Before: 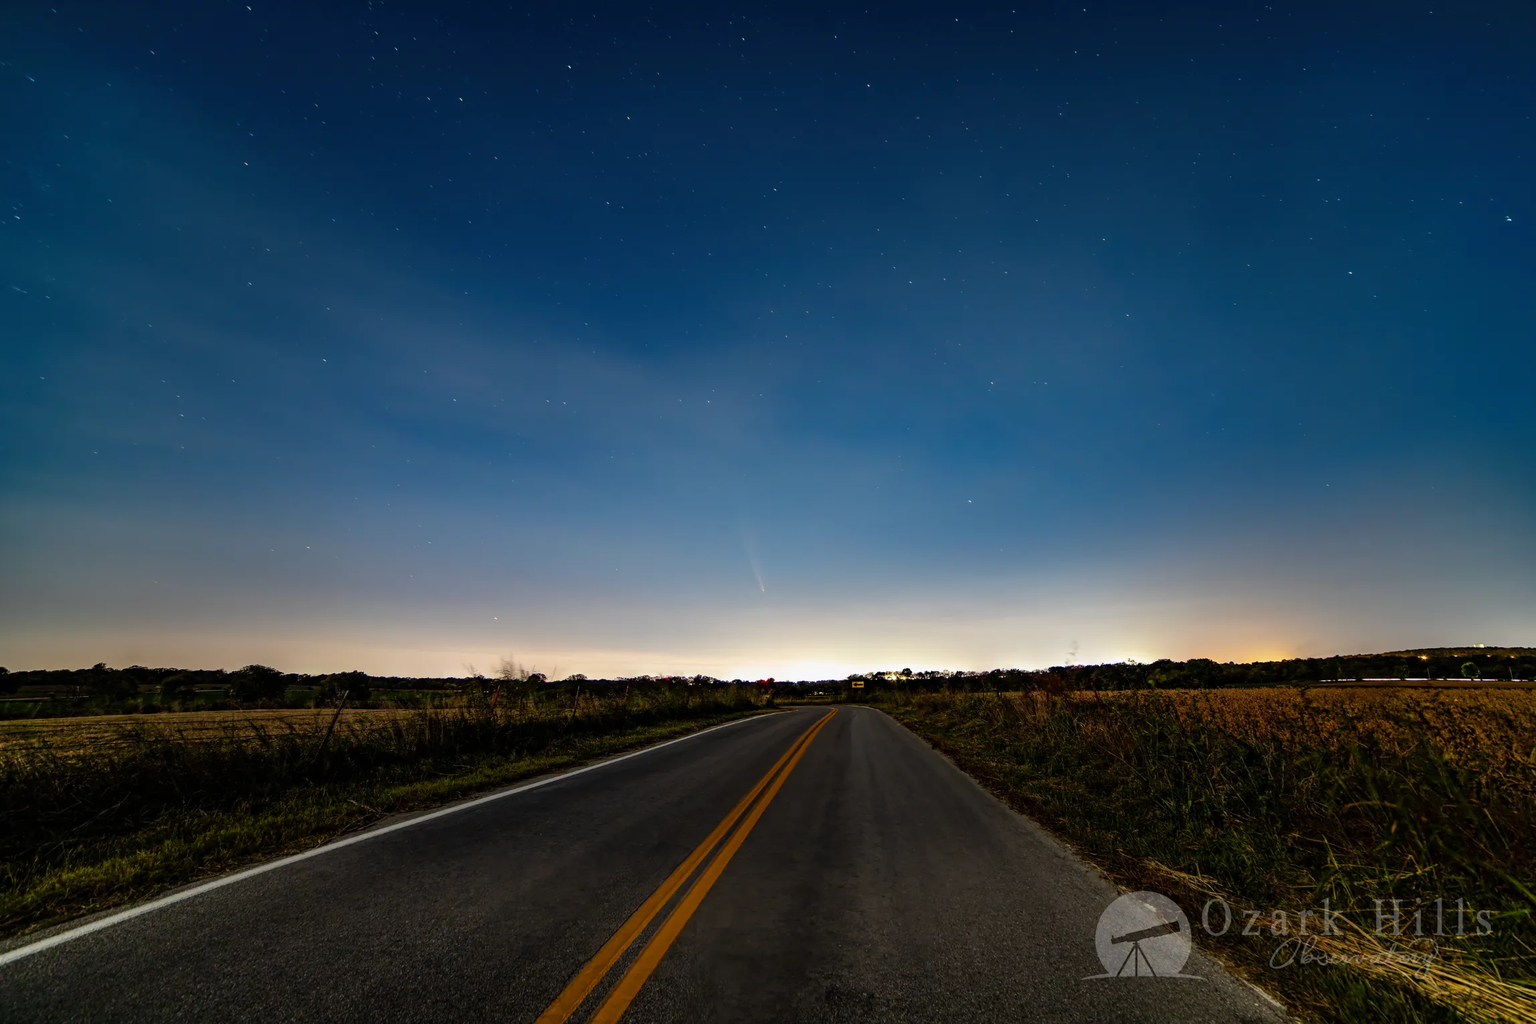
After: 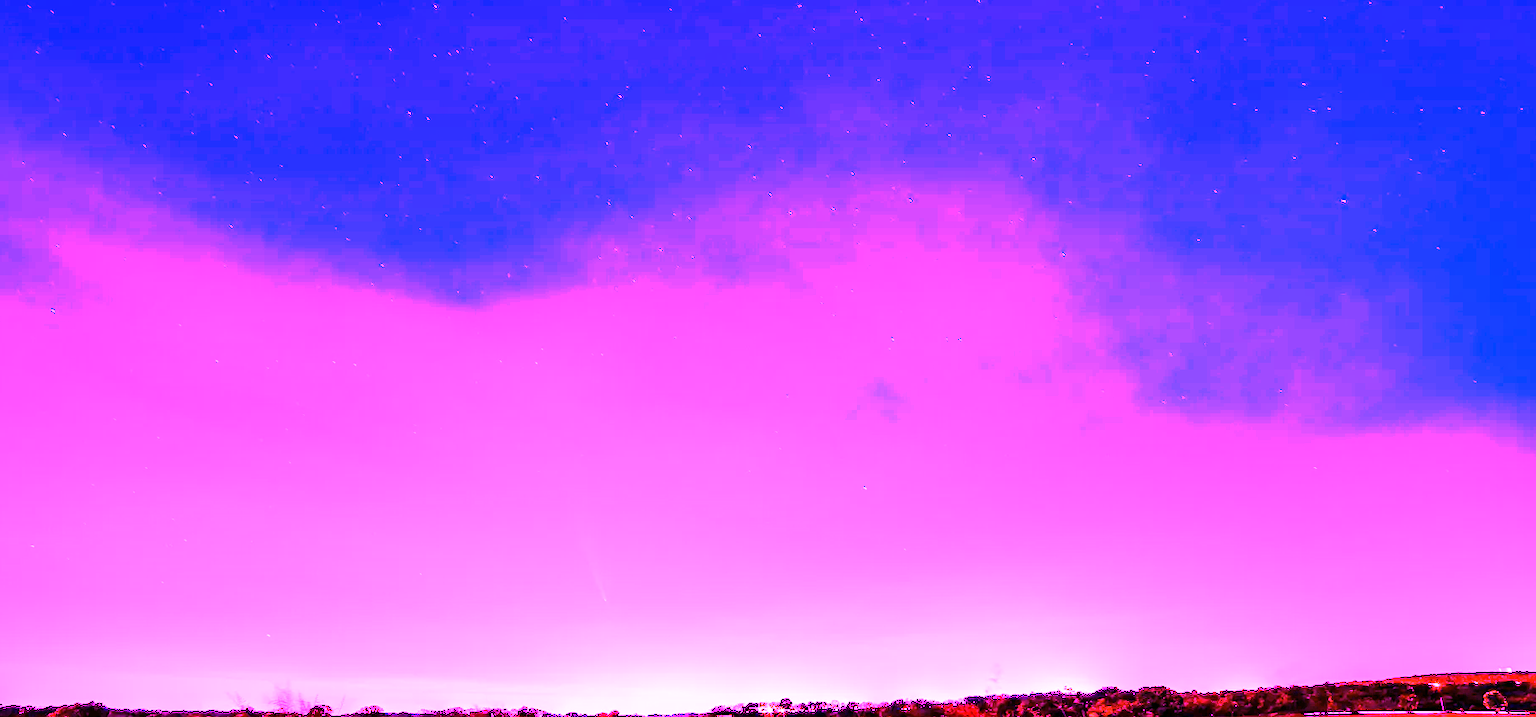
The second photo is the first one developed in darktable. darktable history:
crop: left 18.38%, top 11.092%, right 2.134%, bottom 33.217%
white balance: red 8, blue 8
